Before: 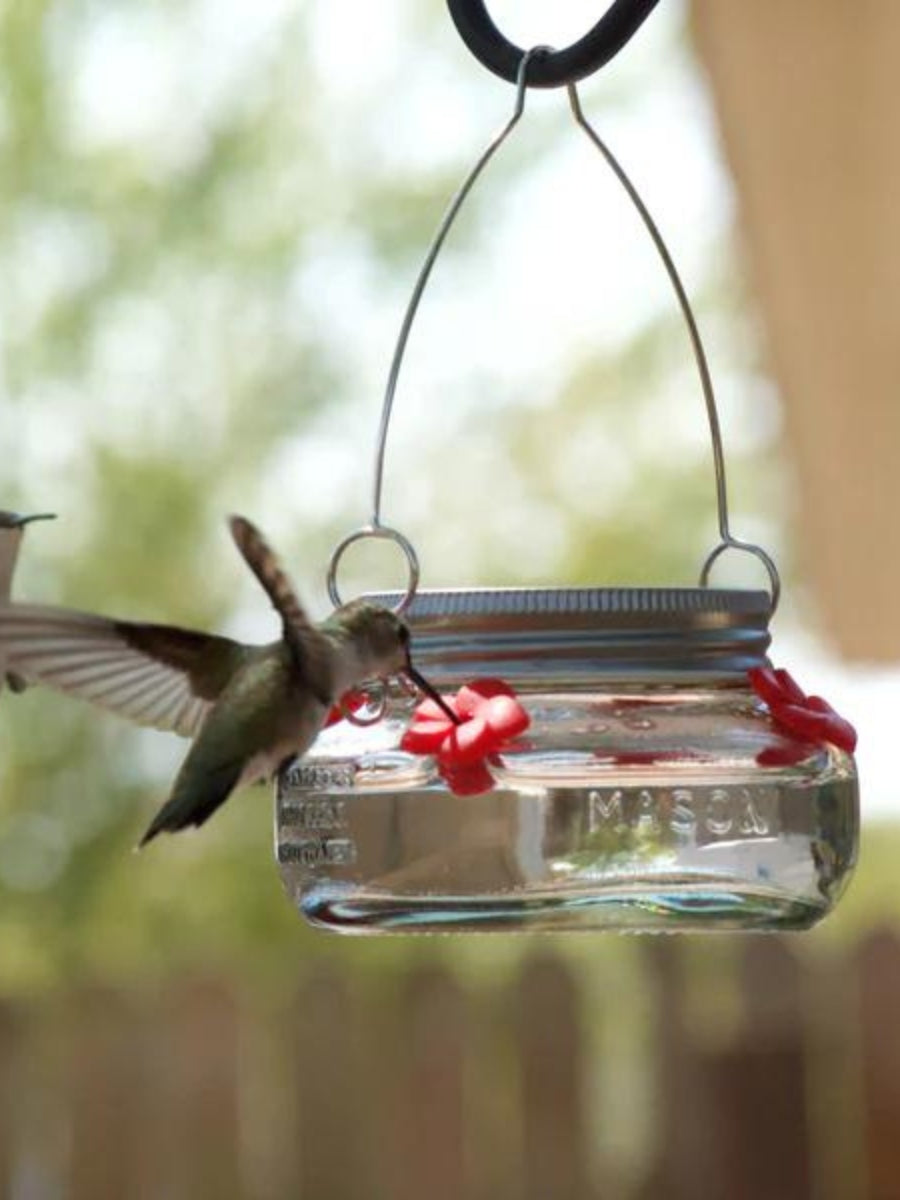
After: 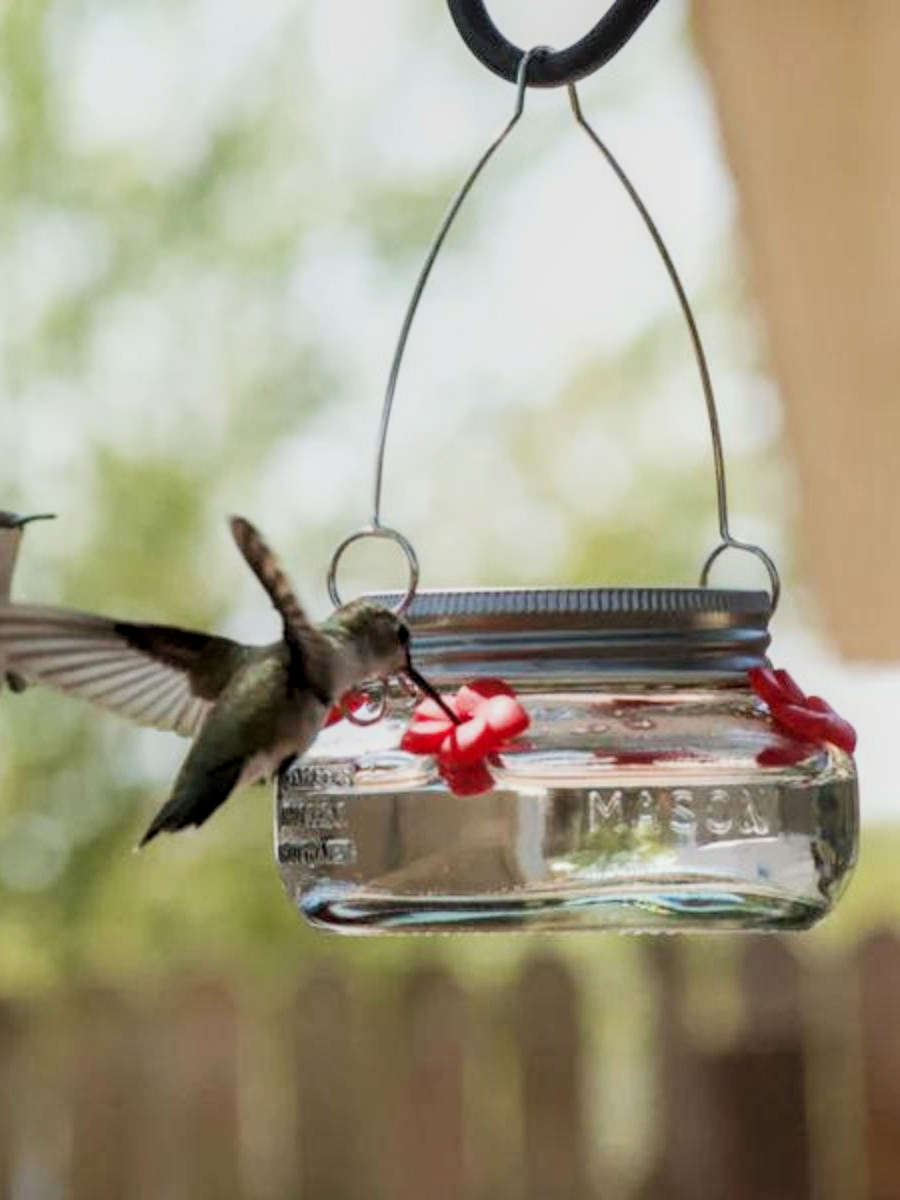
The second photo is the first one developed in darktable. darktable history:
exposure: exposure 0.257 EV, compensate highlight preservation false
shadows and highlights: shadows 43.03, highlights 6.72
filmic rgb: black relative exposure -7.65 EV, white relative exposure 4.56 EV, hardness 3.61, contrast 1.118
local contrast: detail 130%
